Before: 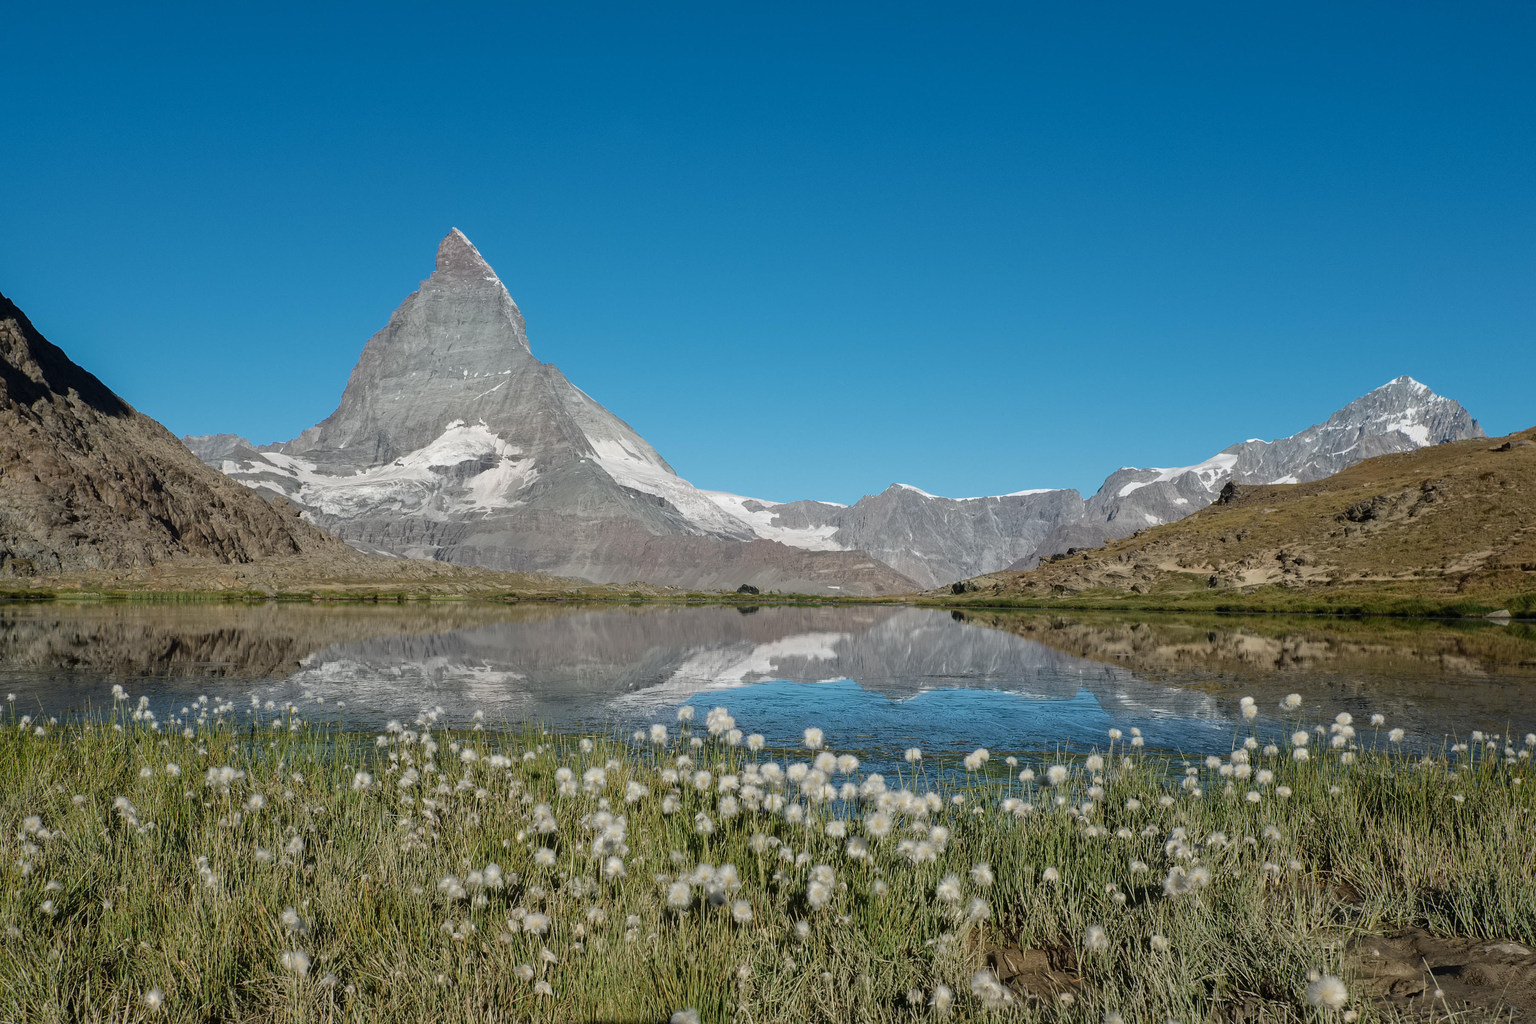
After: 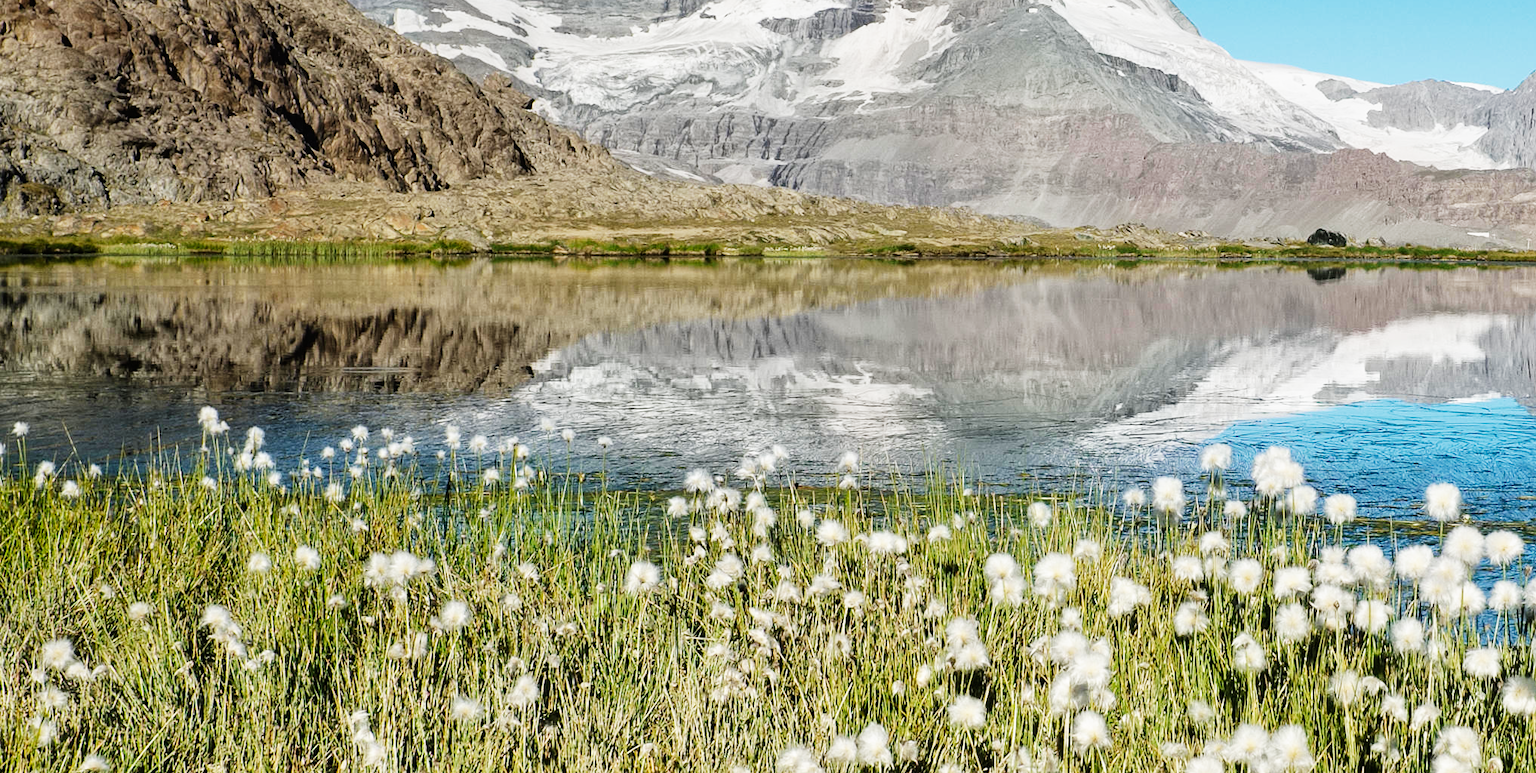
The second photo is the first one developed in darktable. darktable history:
crop: top 44.483%, right 43.593%, bottom 12.892%
base curve: curves: ch0 [(0, 0) (0.007, 0.004) (0.027, 0.03) (0.046, 0.07) (0.207, 0.54) (0.442, 0.872) (0.673, 0.972) (1, 1)], preserve colors none
graduated density: on, module defaults
